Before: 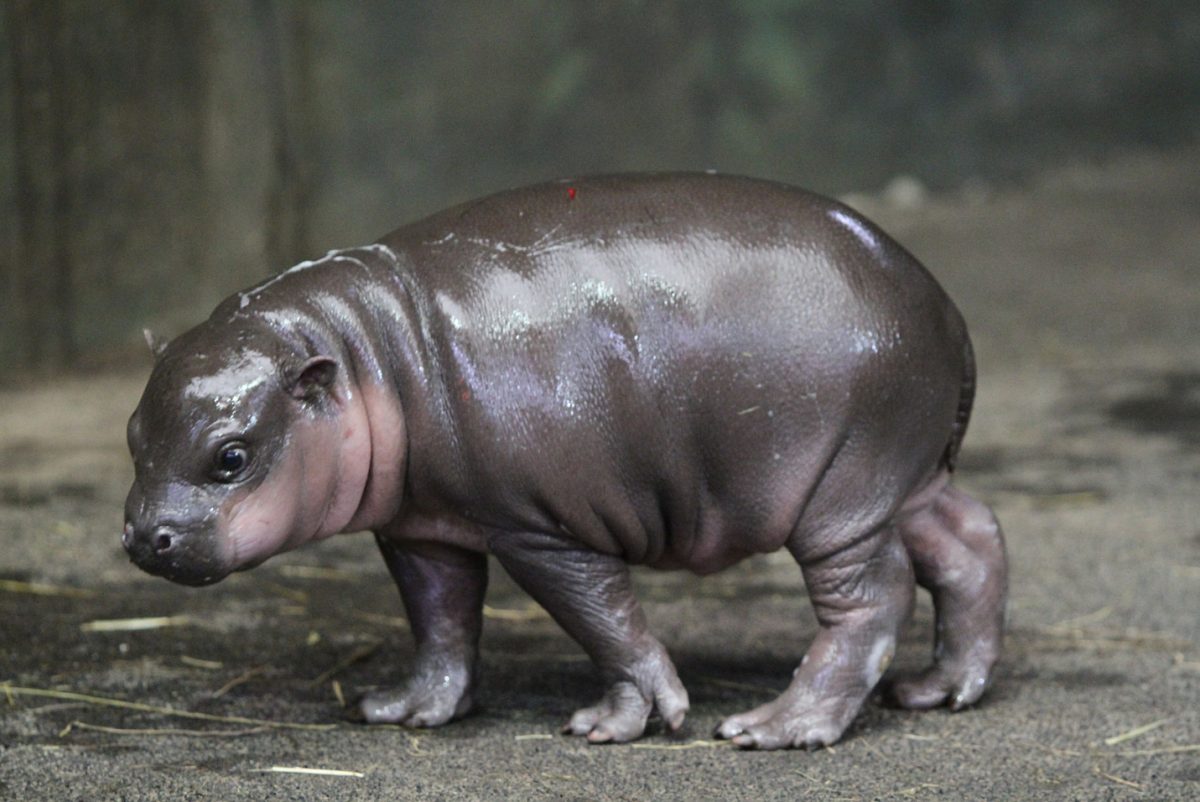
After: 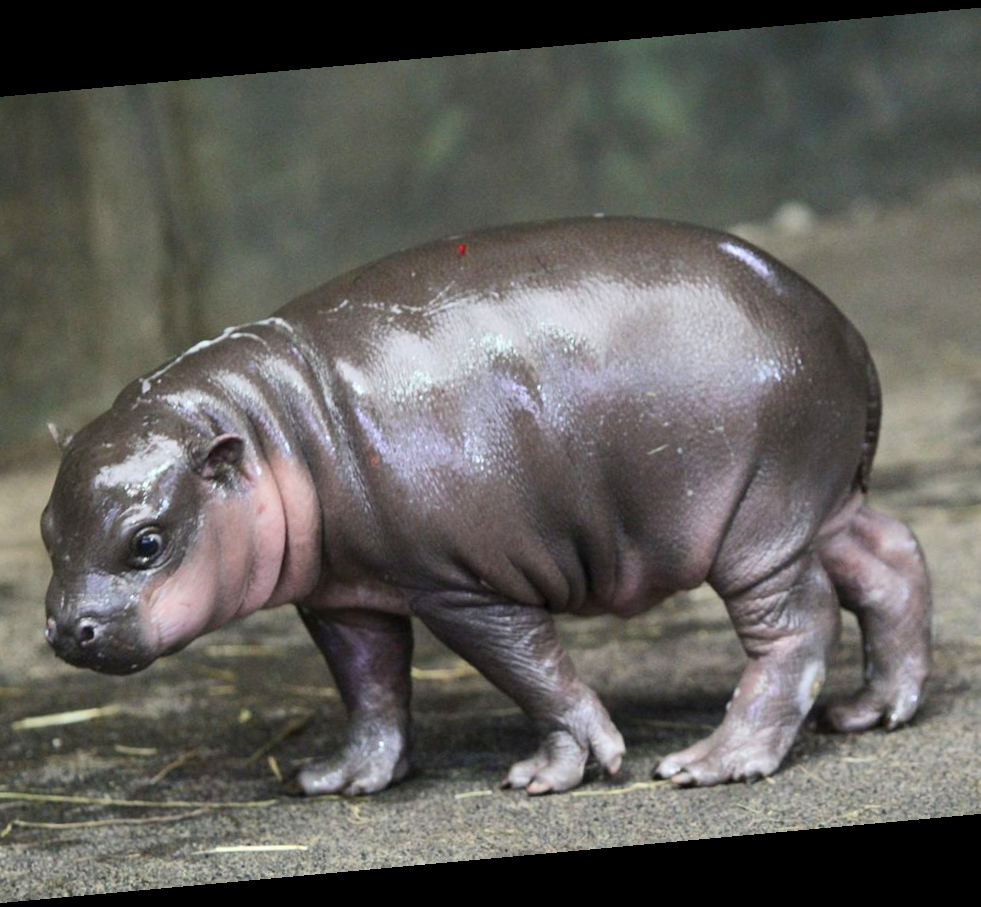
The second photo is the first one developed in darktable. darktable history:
exposure: black level correction 0.001, compensate highlight preservation false
shadows and highlights: shadows 25, highlights -25
rotate and perspective: rotation -5.2°, automatic cropping off
contrast brightness saturation: contrast 0.2, brightness 0.16, saturation 0.22
crop: left 9.88%, right 12.664%
